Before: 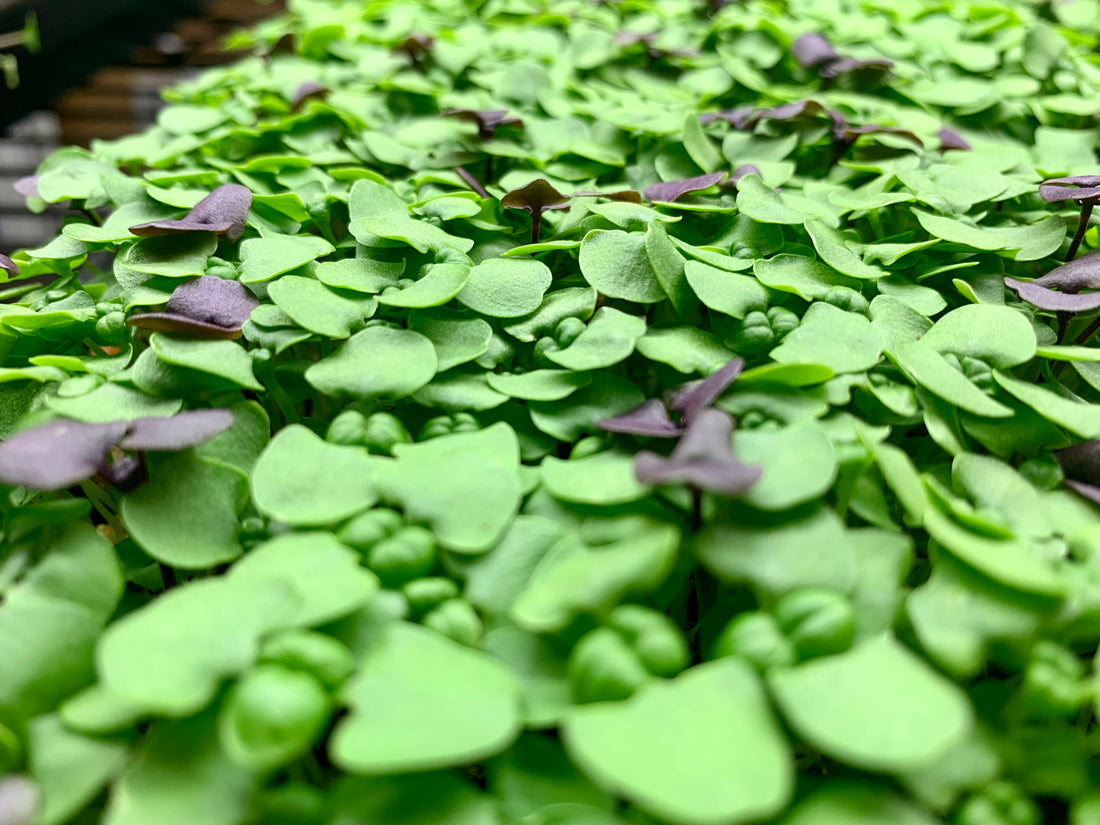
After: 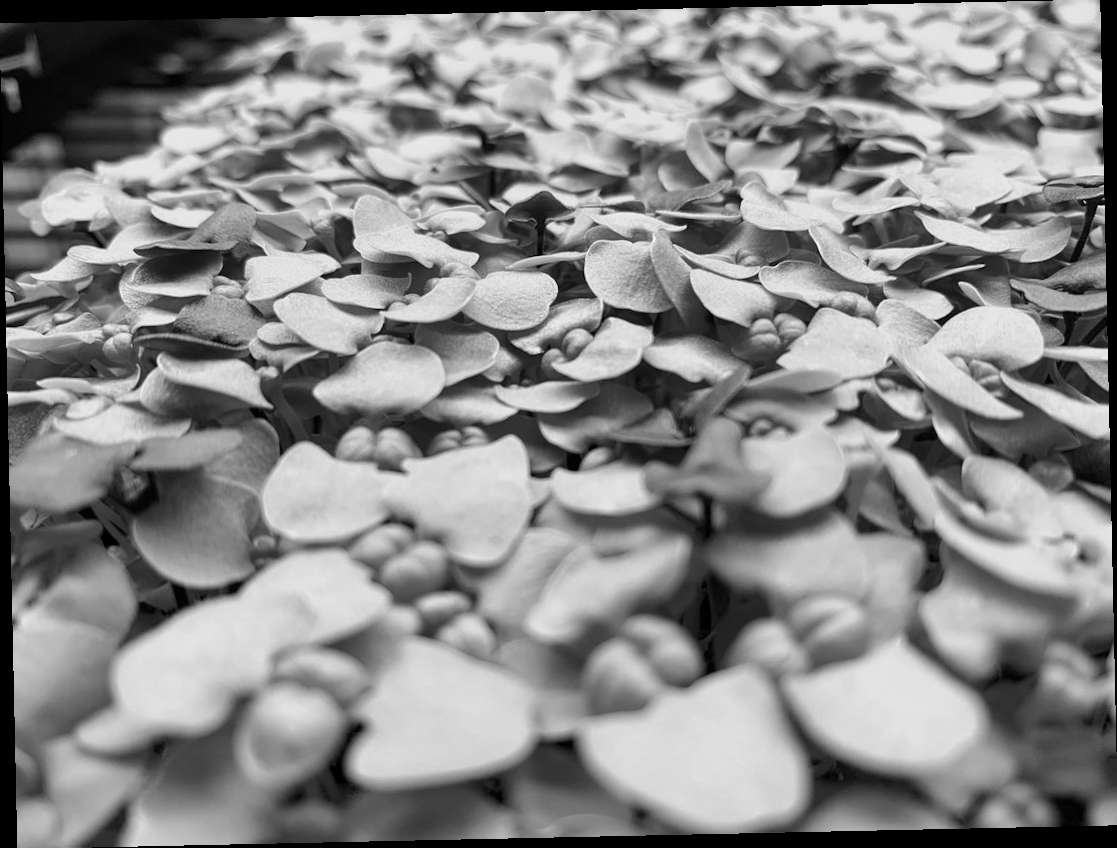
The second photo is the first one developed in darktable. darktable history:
rotate and perspective: rotation -1.24°, automatic cropping off
monochrome: a -6.99, b 35.61, size 1.4
shadows and highlights: shadows -20, white point adjustment -2, highlights -35
